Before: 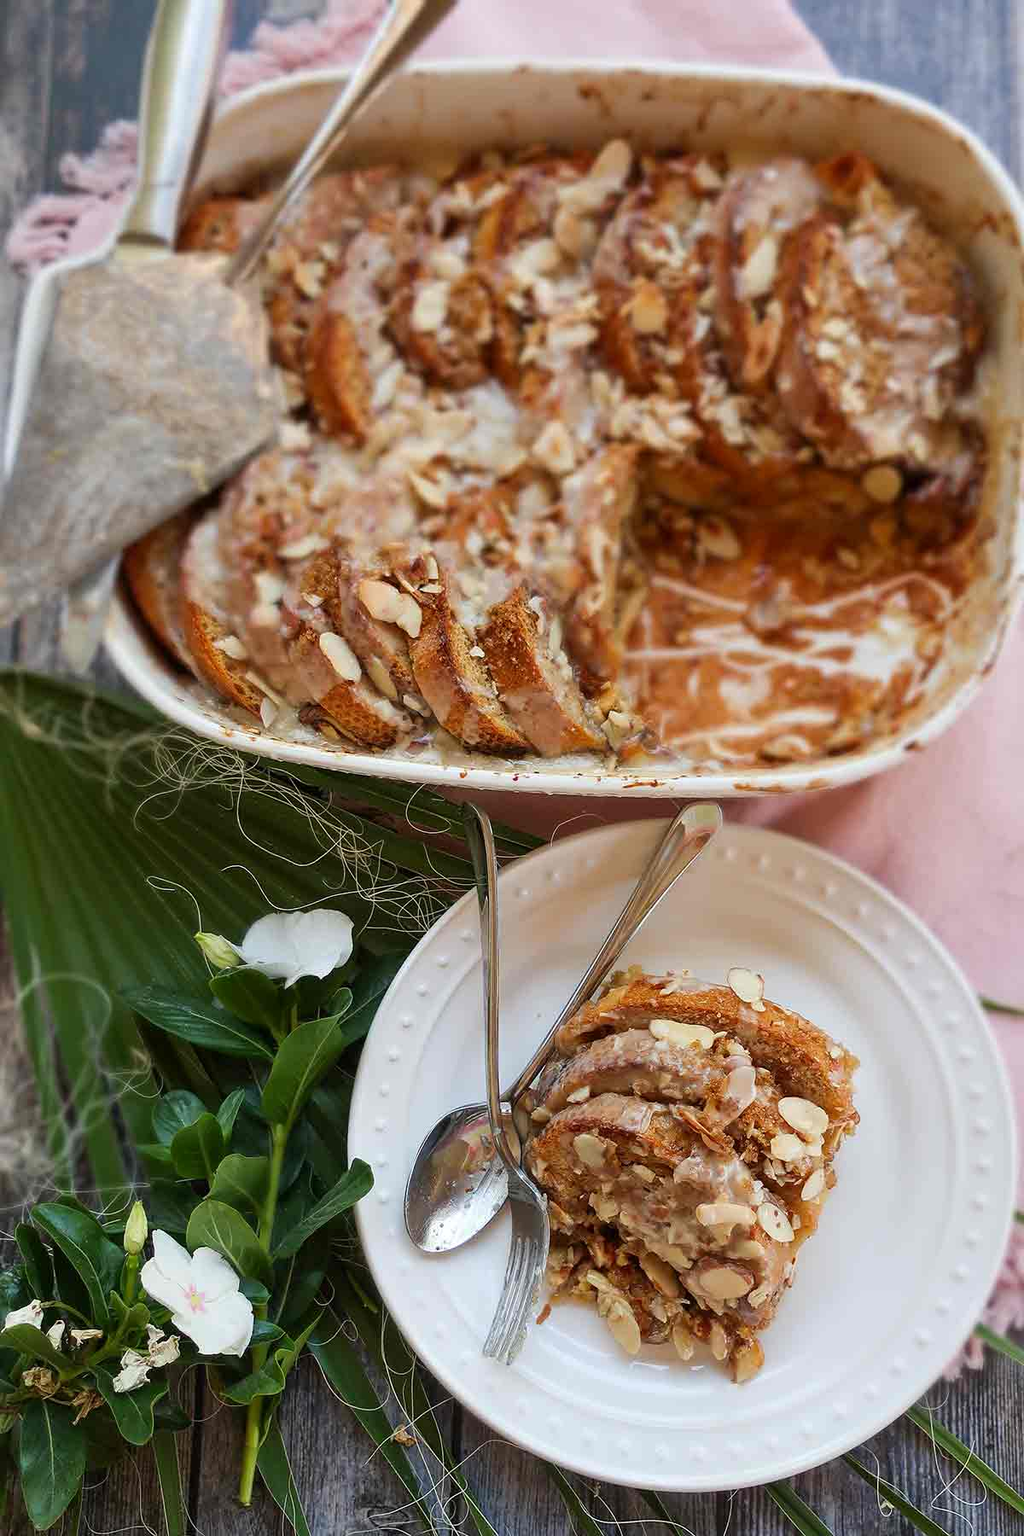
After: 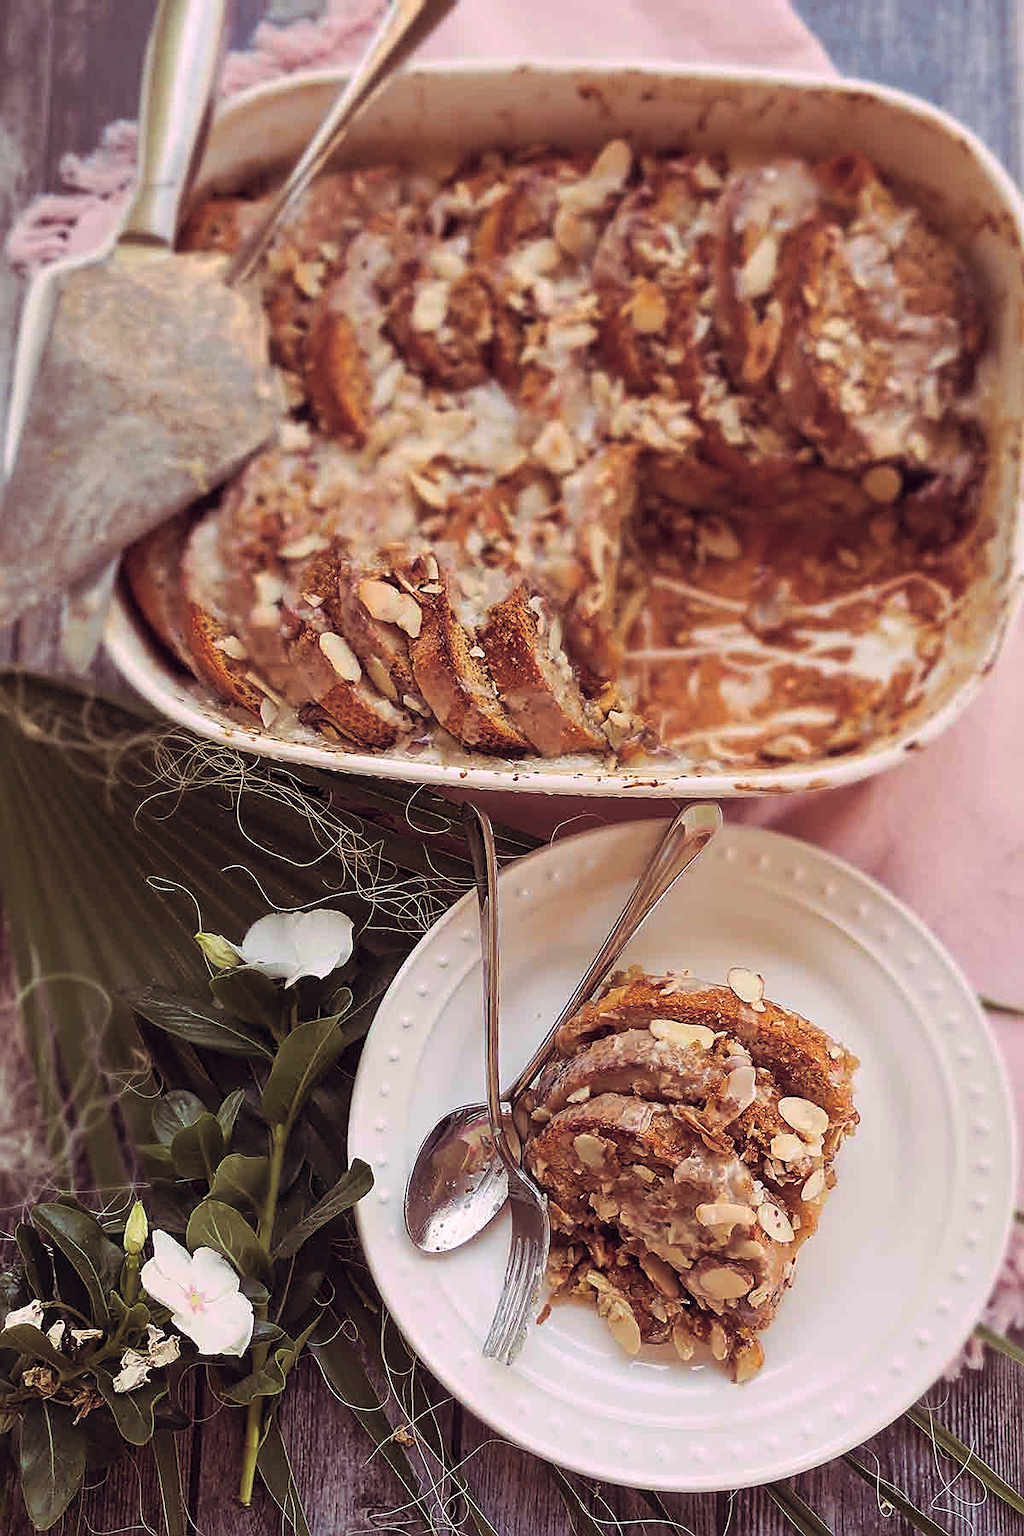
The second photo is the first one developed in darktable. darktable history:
color balance rgb: shadows lift › hue 87.51°, highlights gain › chroma 3.21%, highlights gain › hue 55.1°, global offset › chroma 0.15%, global offset › hue 253.66°, linear chroma grading › global chroma 0.5%
tone equalizer: on, module defaults
split-toning: highlights › hue 298.8°, highlights › saturation 0.73, compress 41.76%
sharpen: on, module defaults
